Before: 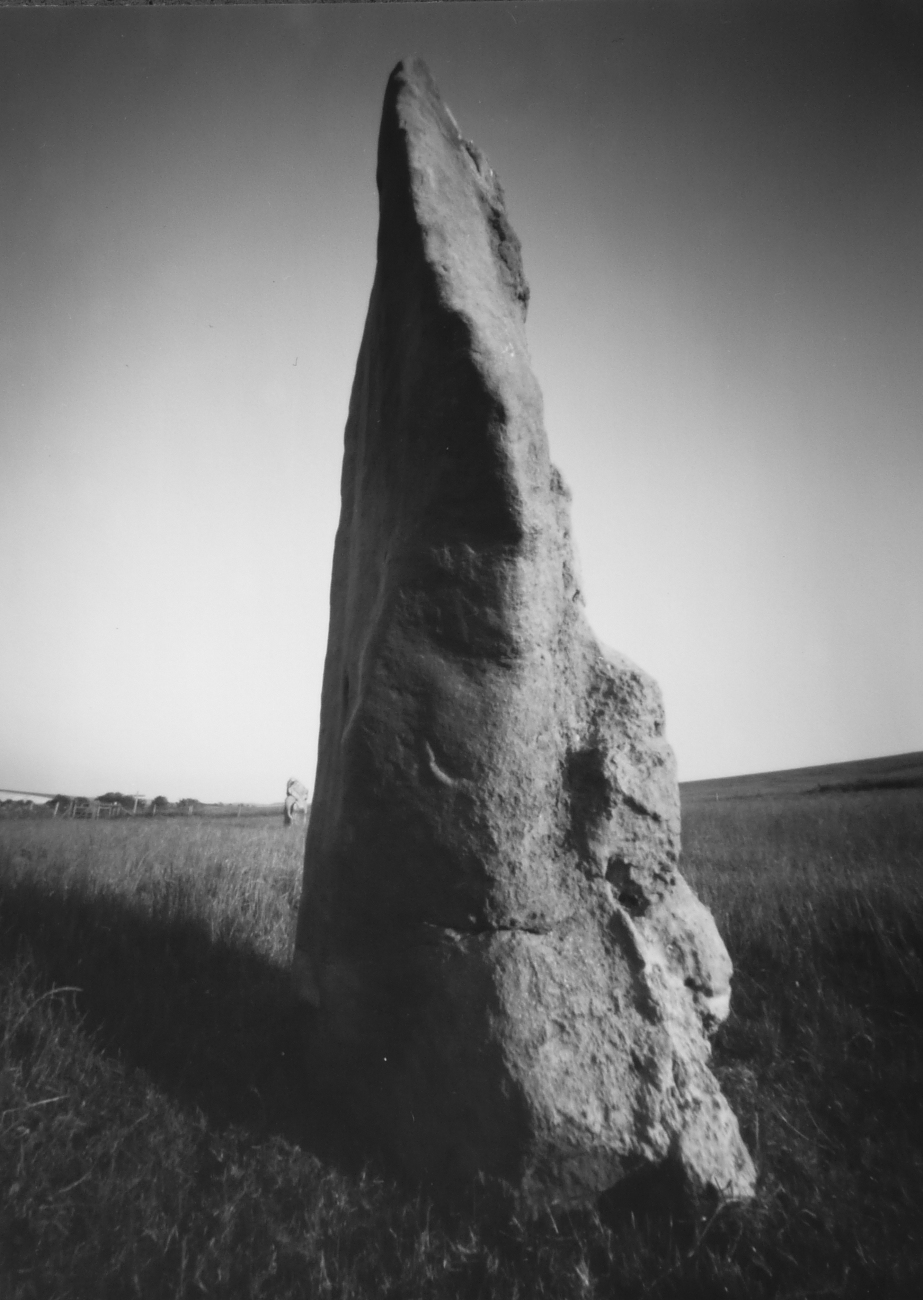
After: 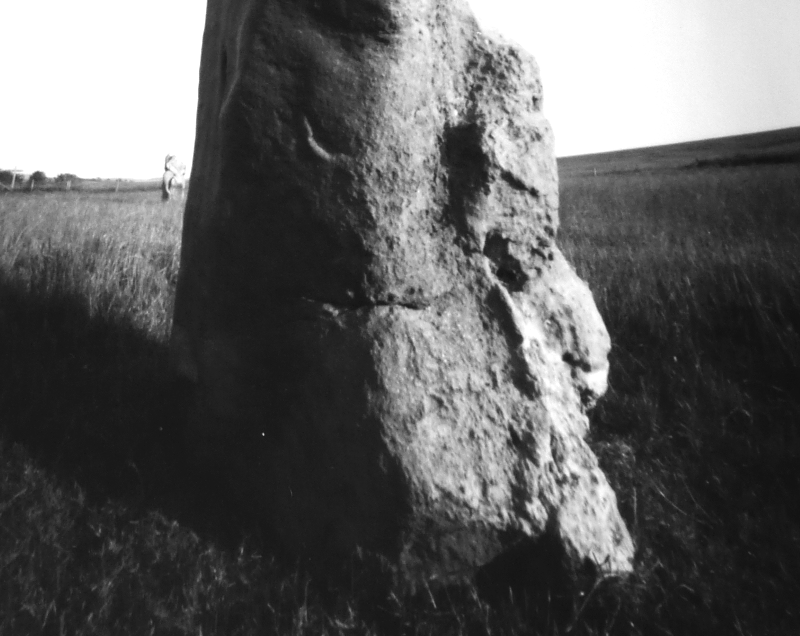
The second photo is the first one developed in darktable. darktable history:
crop and rotate: left 13.306%, top 48.129%, bottom 2.928%
tone equalizer: -8 EV -0.75 EV, -7 EV -0.7 EV, -6 EV -0.6 EV, -5 EV -0.4 EV, -3 EV 0.4 EV, -2 EV 0.6 EV, -1 EV 0.7 EV, +0 EV 0.75 EV, edges refinement/feathering 500, mask exposure compensation -1.57 EV, preserve details no
